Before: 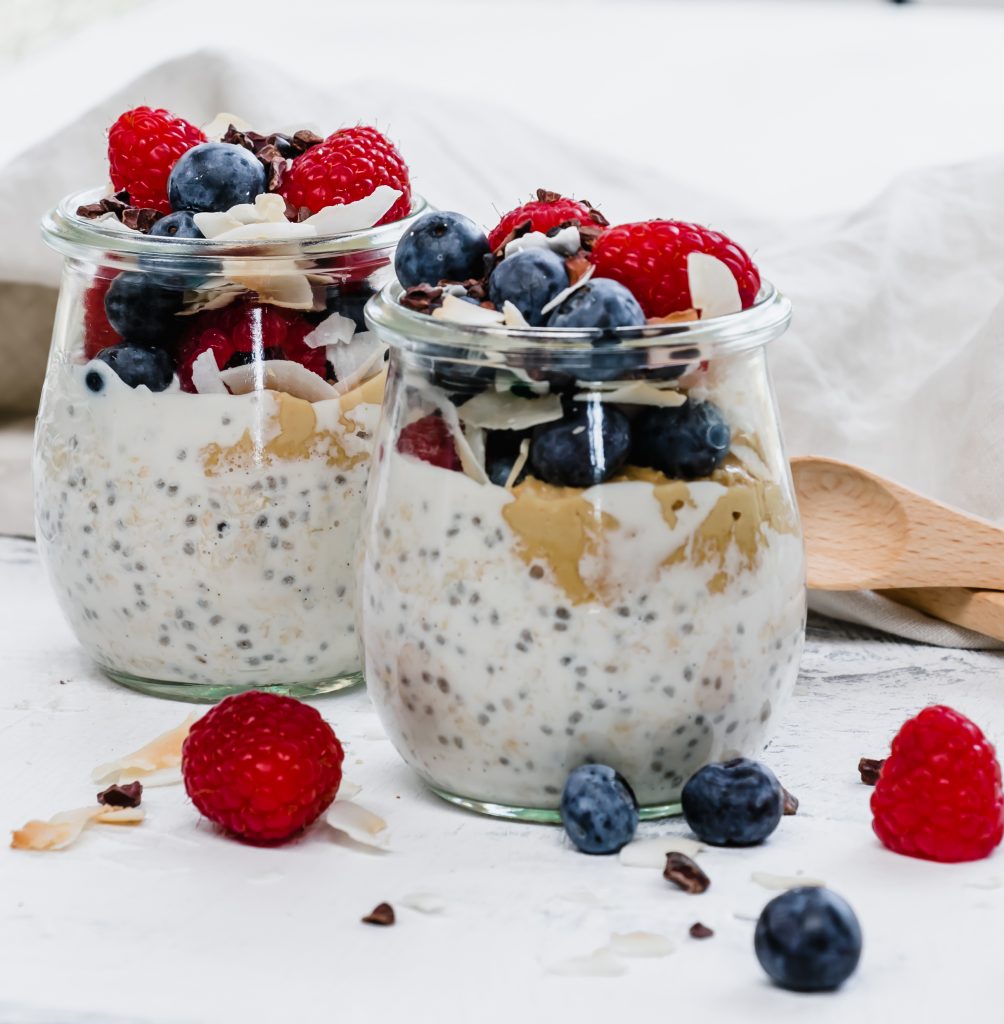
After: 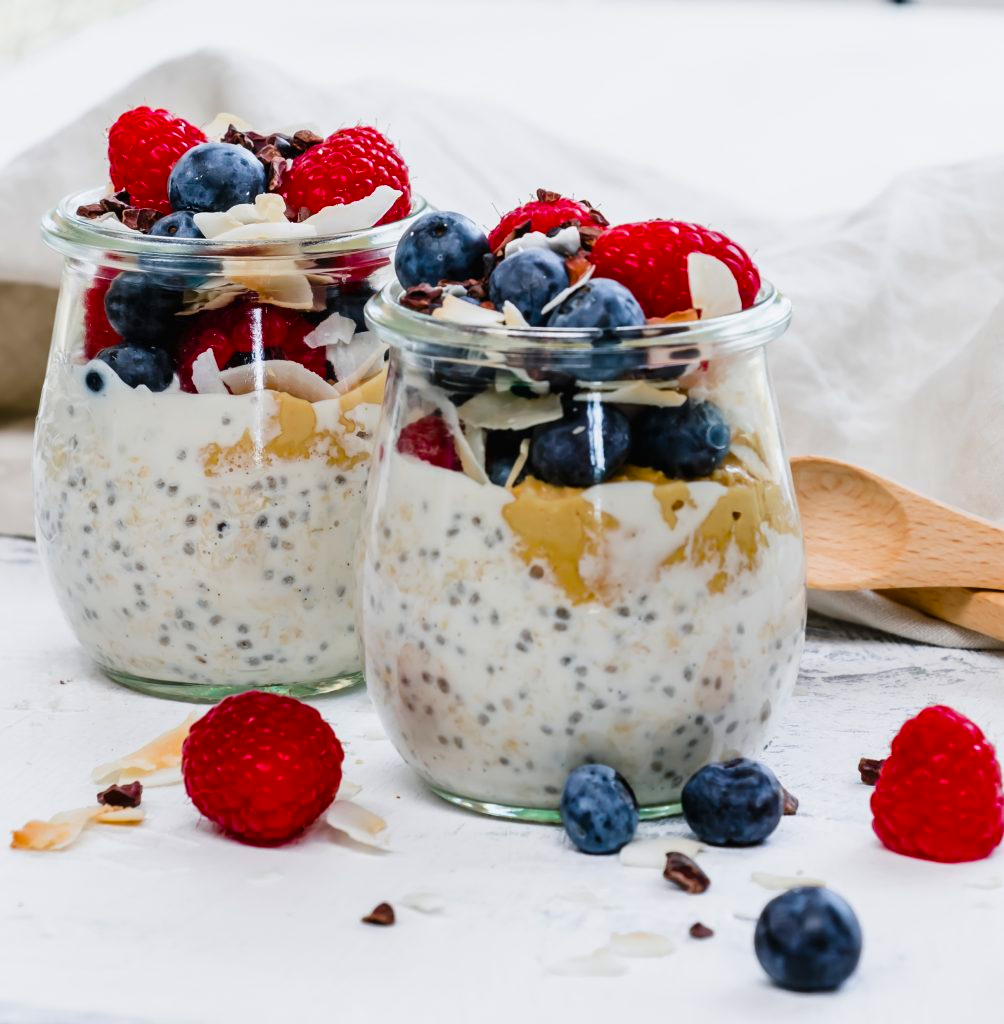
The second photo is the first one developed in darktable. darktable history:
contrast brightness saturation: saturation 0.13
color balance rgb: perceptual saturation grading › global saturation 20%, global vibrance 10%
